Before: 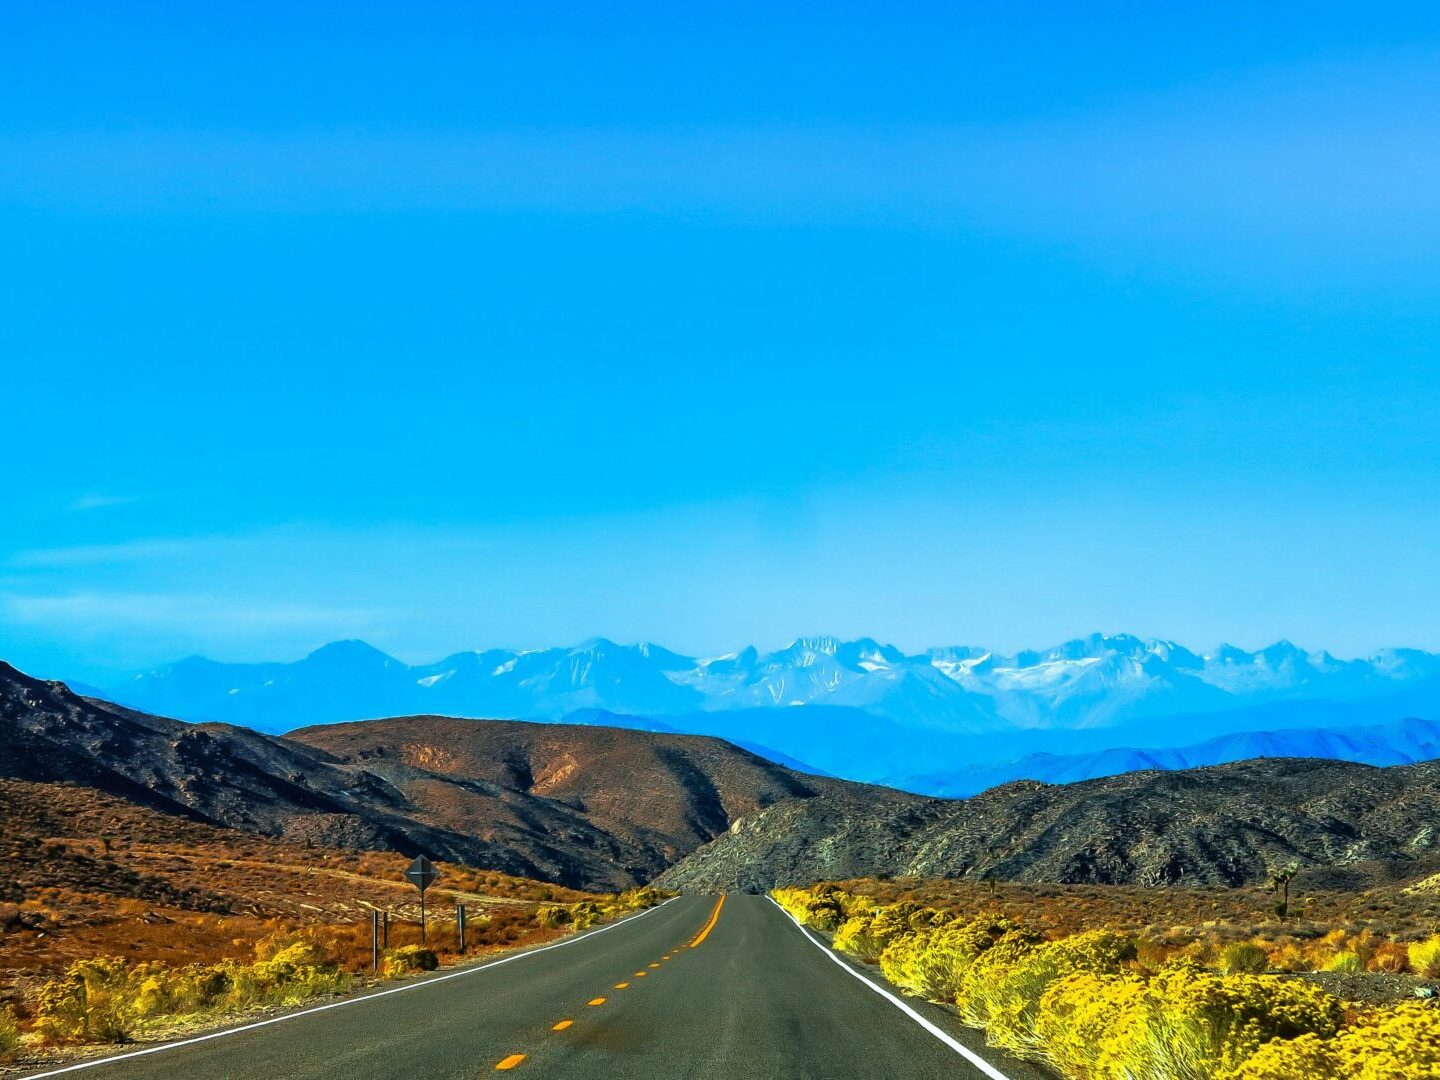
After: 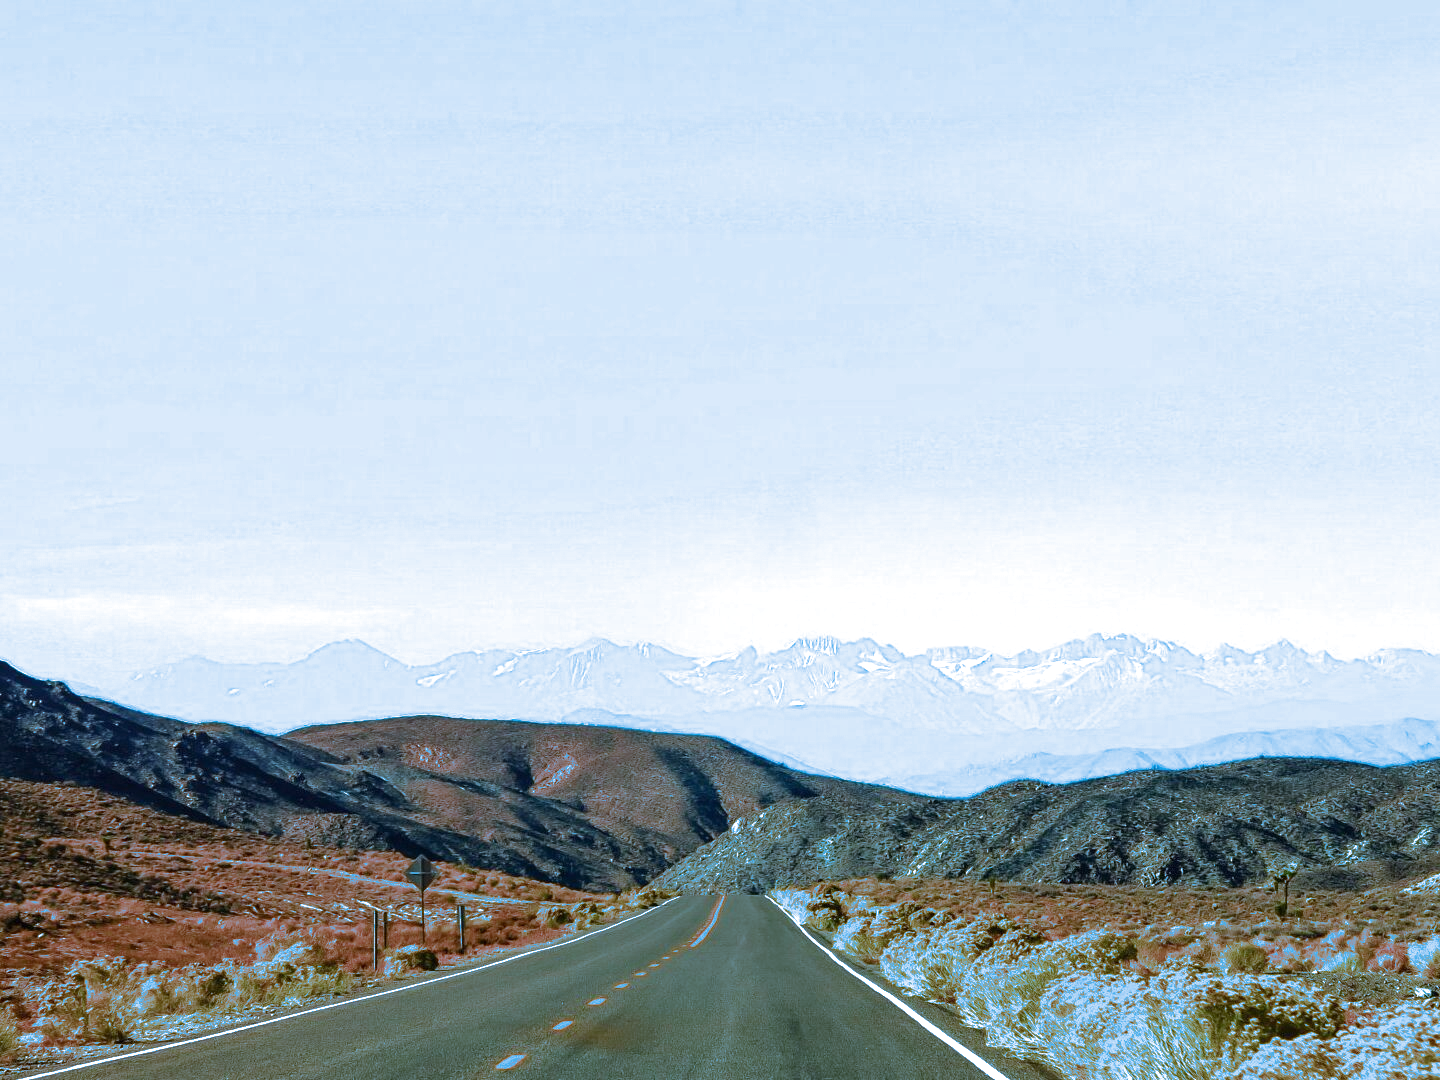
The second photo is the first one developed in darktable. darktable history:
exposure: black level correction 0, exposure 0.6 EV, compensate highlight preservation false
split-toning: shadows › hue 220°, shadows › saturation 0.64, highlights › hue 220°, highlights › saturation 0.64, balance 0, compress 5.22%
